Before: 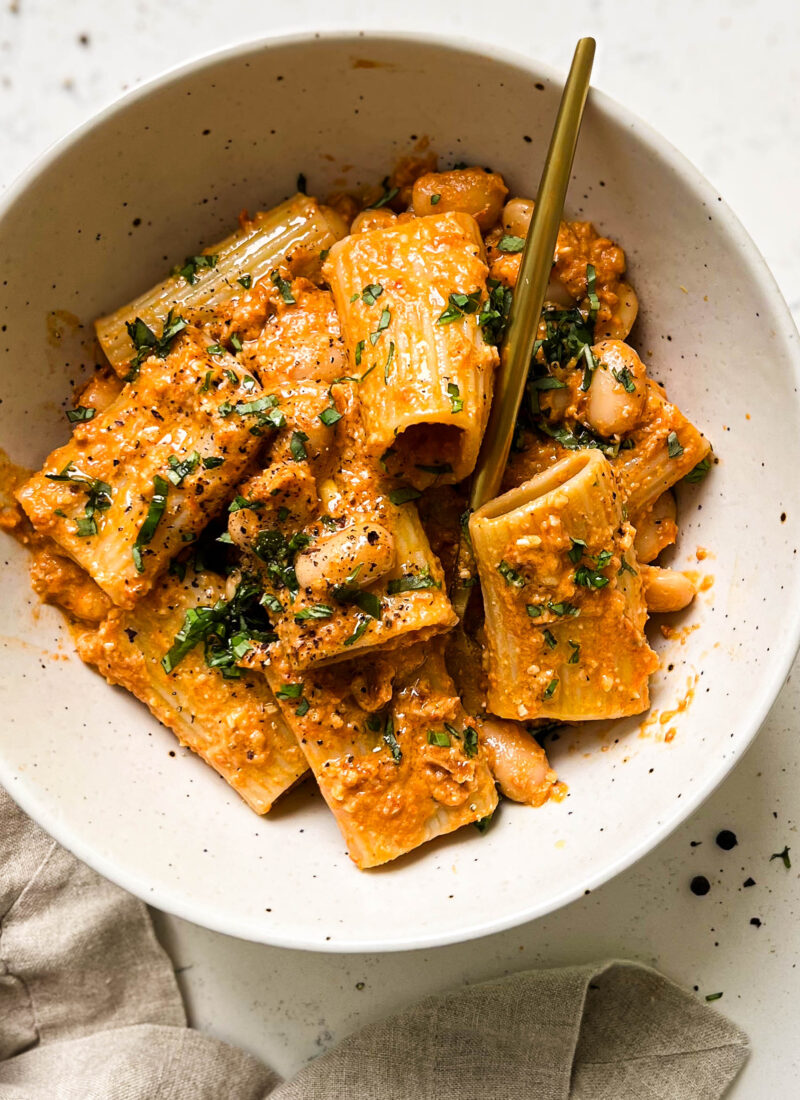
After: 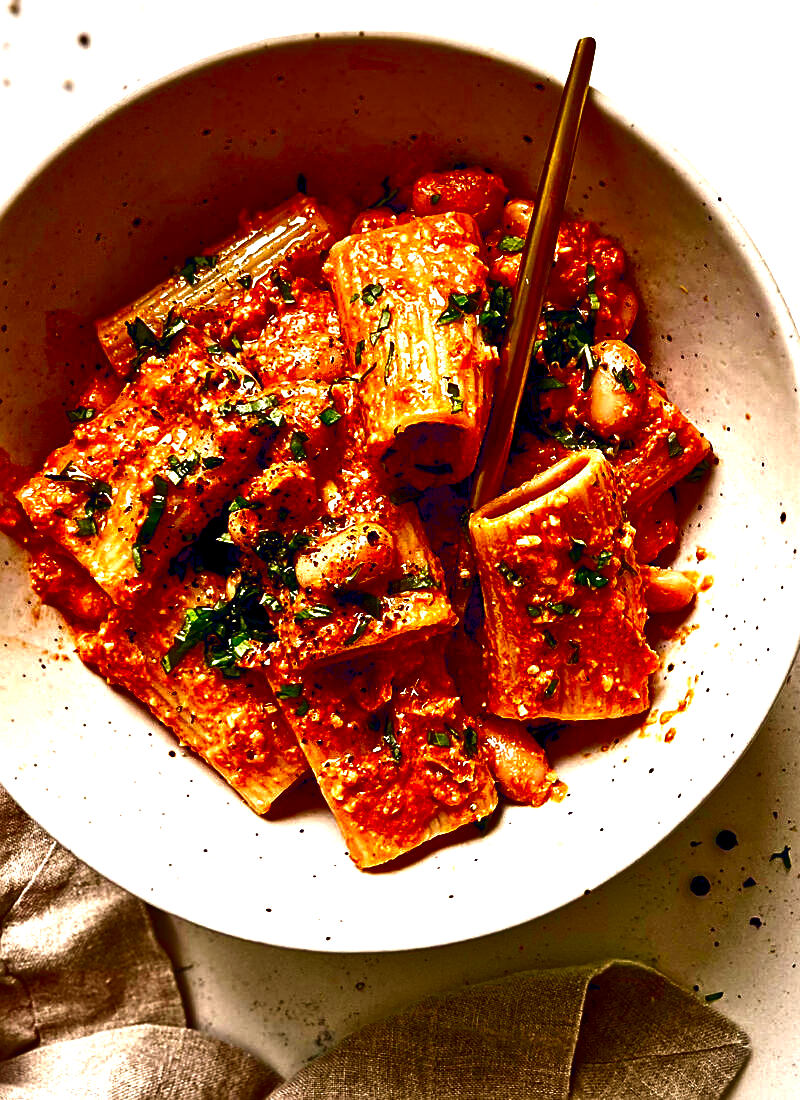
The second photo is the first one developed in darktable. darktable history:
tone equalizer: -7 EV 0.15 EV, -6 EV 0.6 EV, -5 EV 1.15 EV, -4 EV 1.33 EV, -3 EV 1.15 EV, -2 EV 0.6 EV, -1 EV 0.15 EV, mask exposure compensation -0.5 EV
exposure: exposure 0.2 EV, compensate highlight preservation false
sharpen: on, module defaults
color balance rgb: highlights gain › chroma 2.94%, highlights gain › hue 60.57°, global offset › chroma 0.25%, global offset › hue 256.52°, perceptual saturation grading › global saturation 20%, perceptual saturation grading › highlights -50%, perceptual saturation grading › shadows 30%, contrast 15%
contrast brightness saturation: brightness -1, saturation 1
